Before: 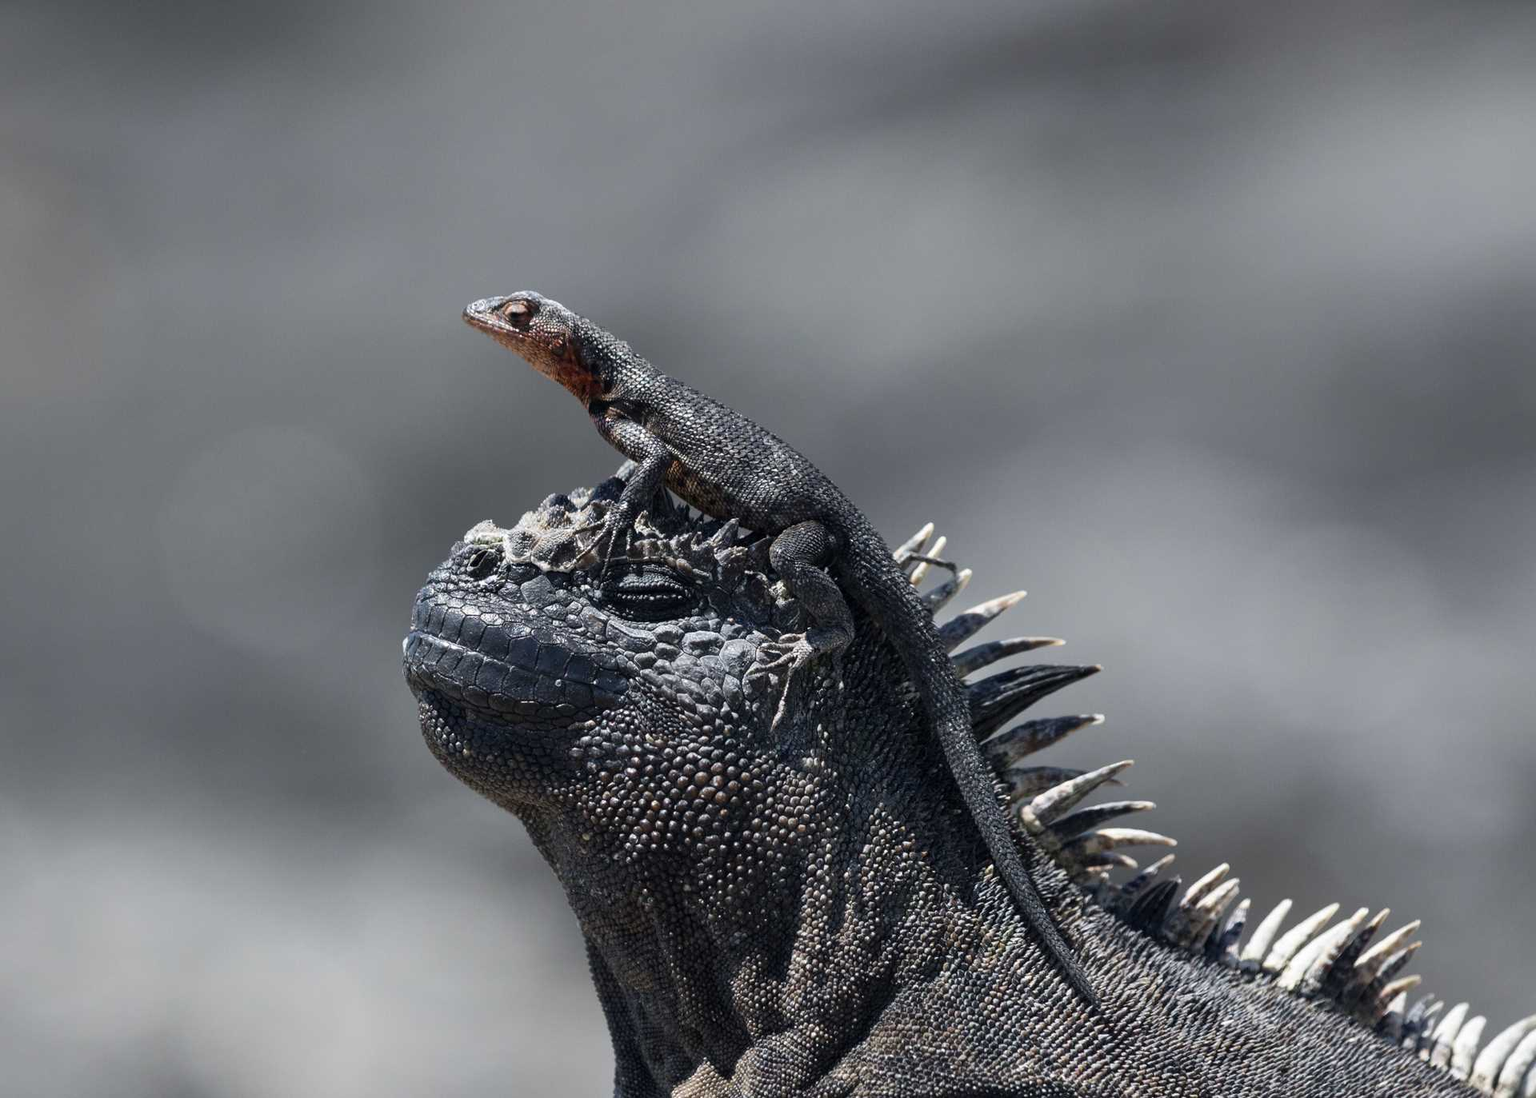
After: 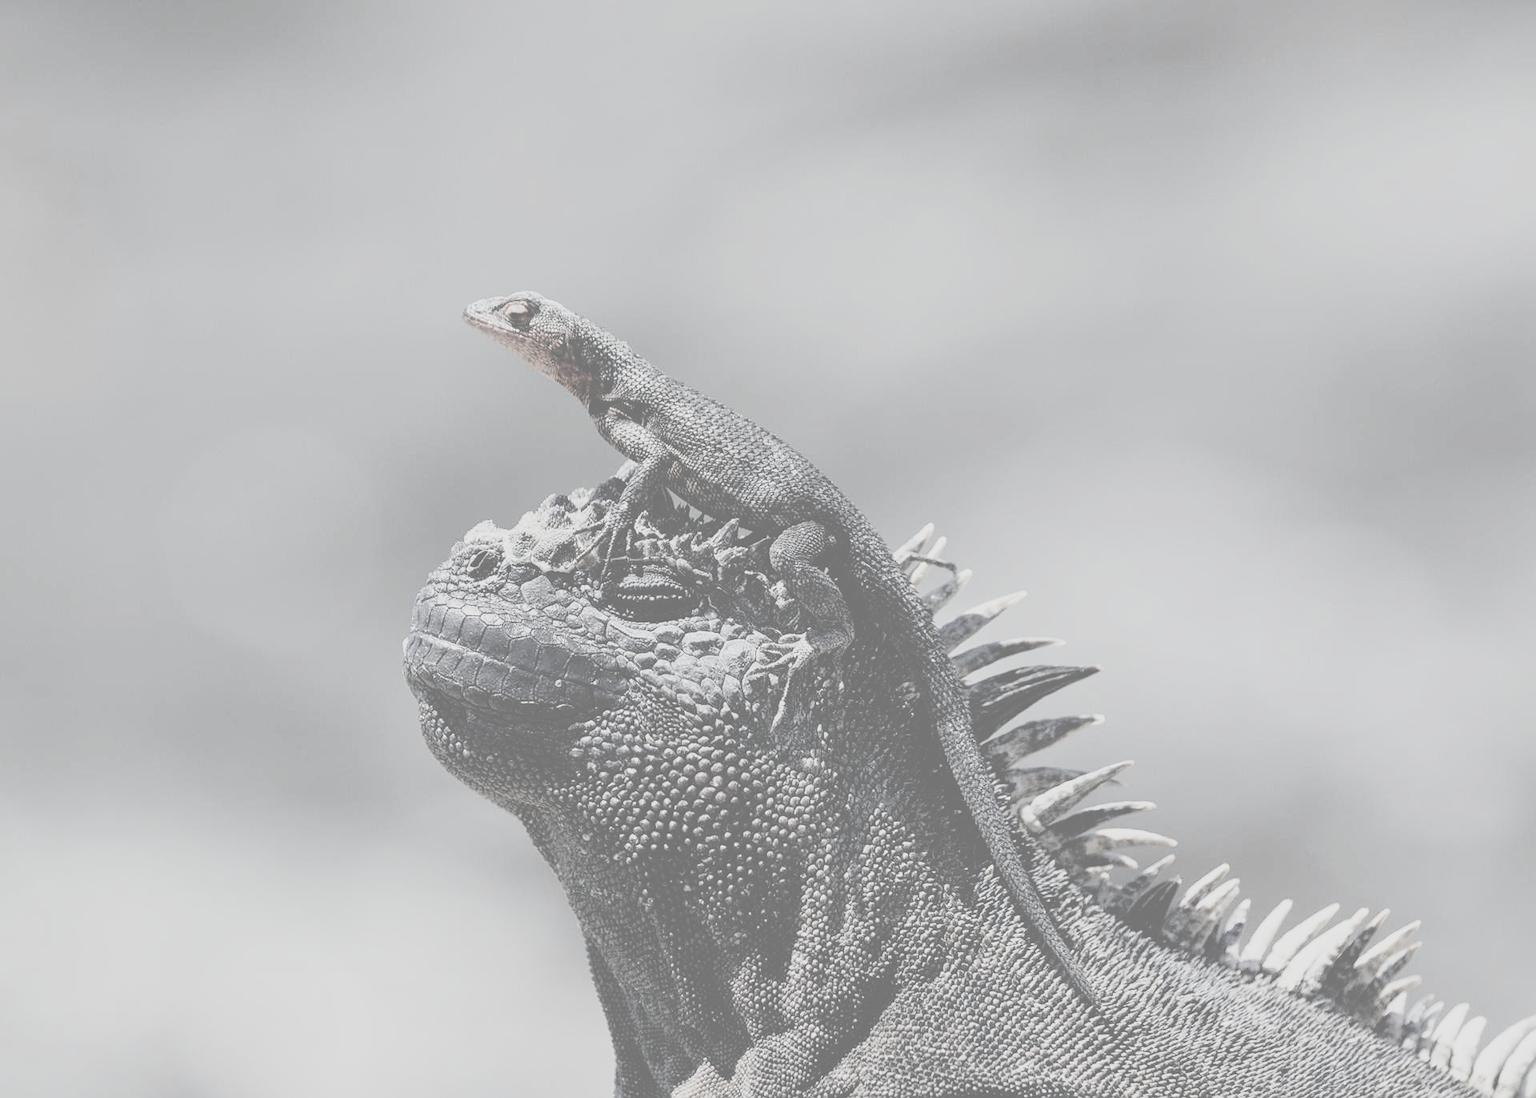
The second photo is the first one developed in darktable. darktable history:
sharpen: radius 1.28, amount 0.298, threshold 0.043
exposure: exposure 0.292 EV, compensate highlight preservation false
contrast brightness saturation: contrast -0.331, brightness 0.756, saturation -0.795
color balance rgb: perceptual saturation grading › global saturation 20%, perceptual saturation grading › highlights -49.696%, perceptual saturation grading › shadows 24.831%, global vibrance 20%
filmic rgb: black relative exposure -7.5 EV, white relative exposure 4.99 EV, hardness 3.34, contrast 1.301
